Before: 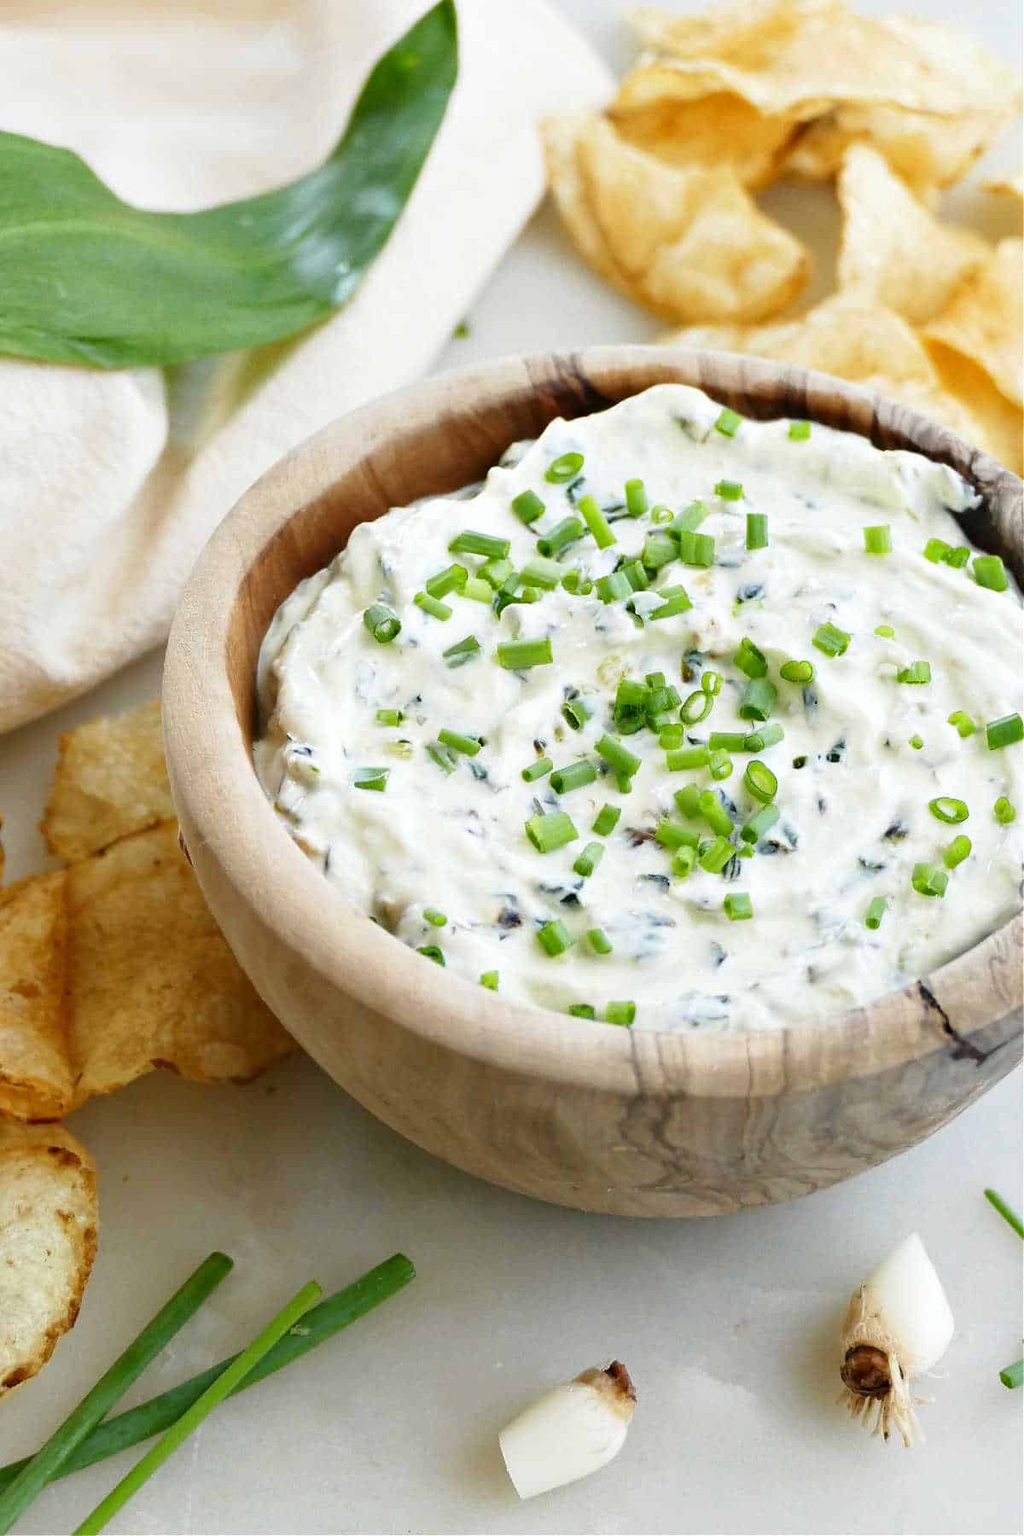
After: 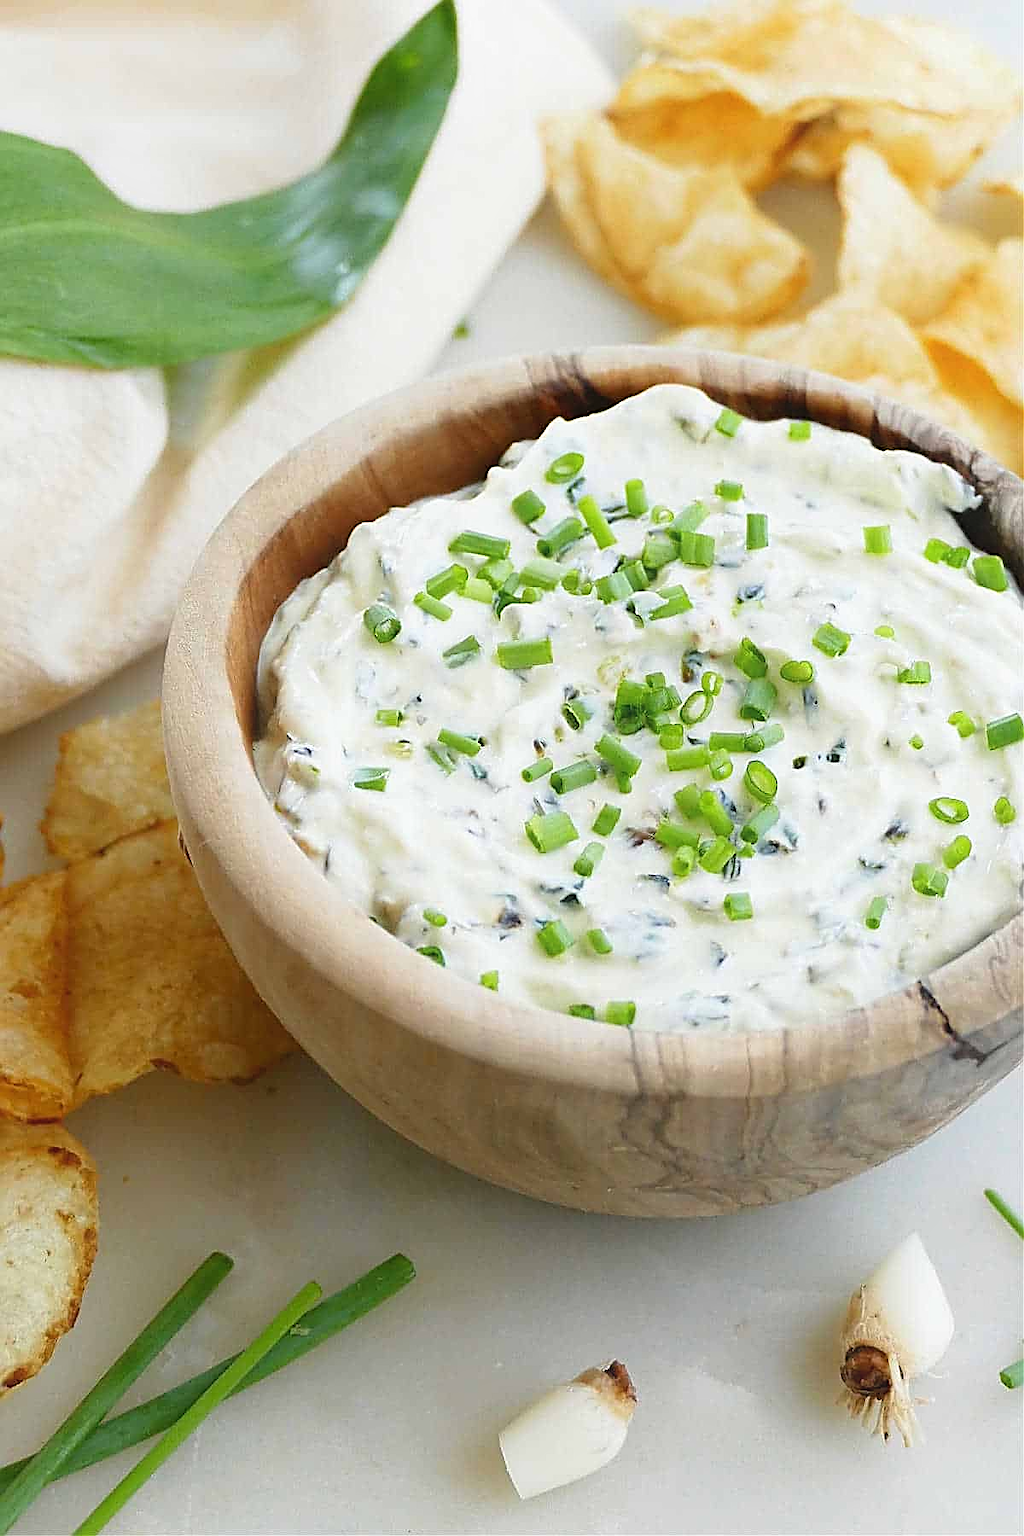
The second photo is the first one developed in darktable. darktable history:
contrast equalizer: y [[0.46, 0.454, 0.451, 0.451, 0.455, 0.46], [0.5 ×6], [0.5 ×6], [0 ×6], [0 ×6]]
sharpen: amount 1
